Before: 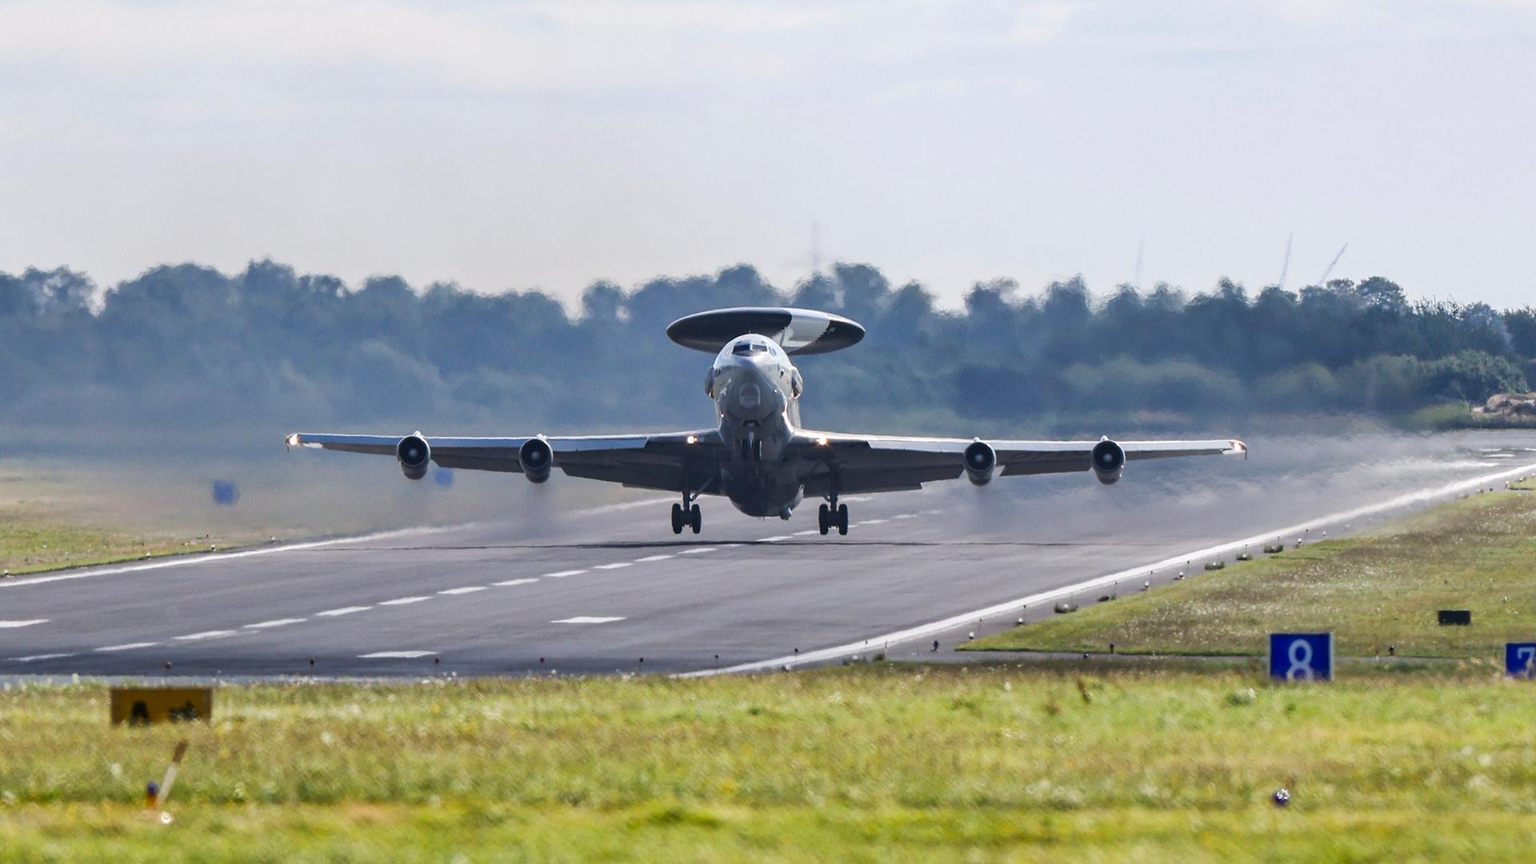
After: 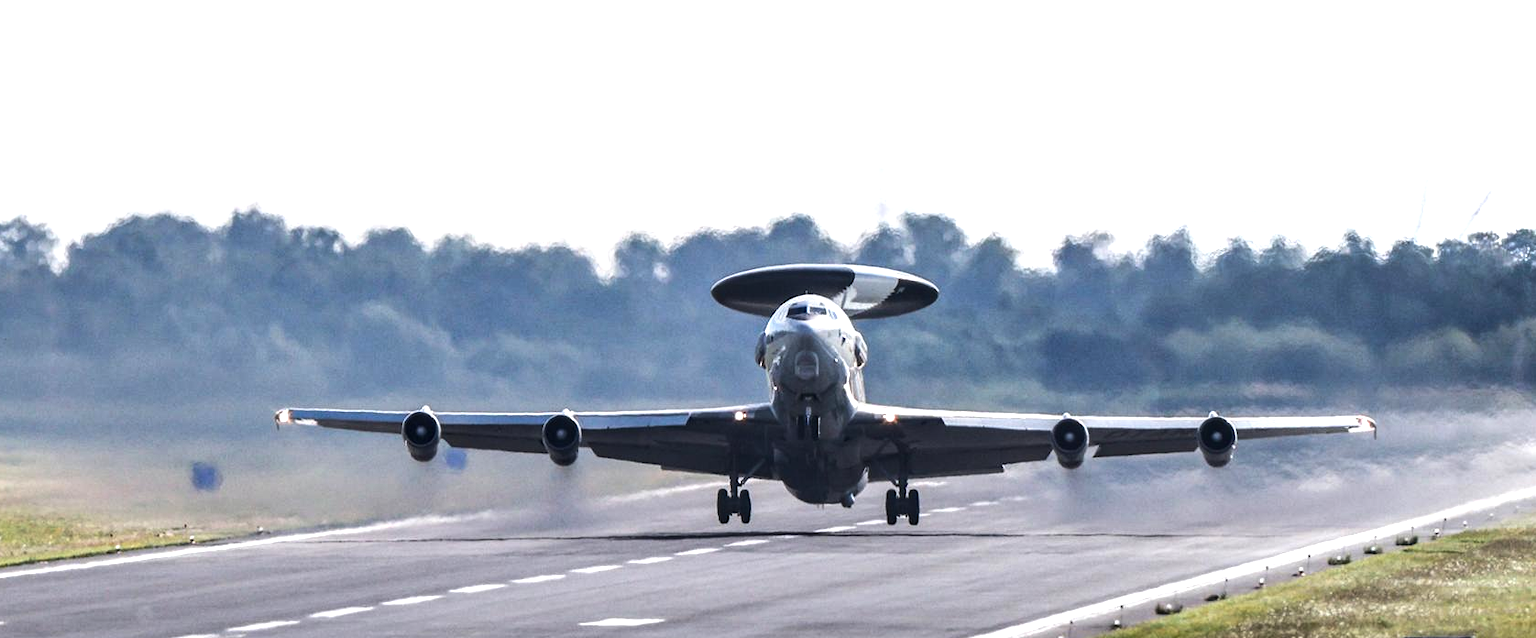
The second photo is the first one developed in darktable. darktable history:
tone equalizer: -8 EV -0.75 EV, -7 EV -0.7 EV, -6 EV -0.6 EV, -5 EV -0.4 EV, -3 EV 0.4 EV, -2 EV 0.6 EV, -1 EV 0.7 EV, +0 EV 0.75 EV, edges refinement/feathering 500, mask exposure compensation -1.57 EV, preserve details no
local contrast: on, module defaults
crop: left 3.015%, top 8.969%, right 9.647%, bottom 26.457%
